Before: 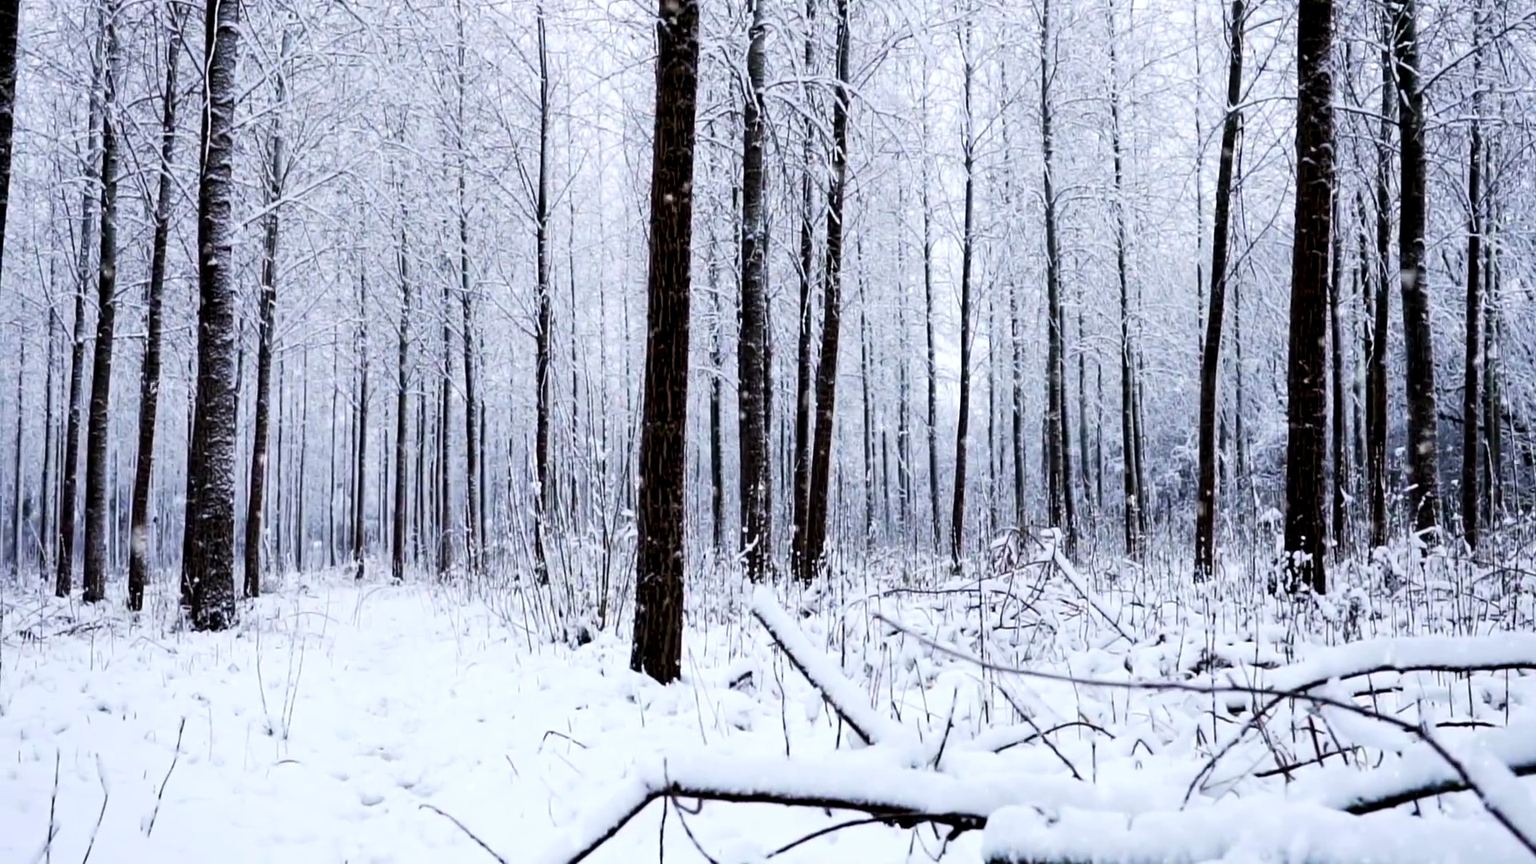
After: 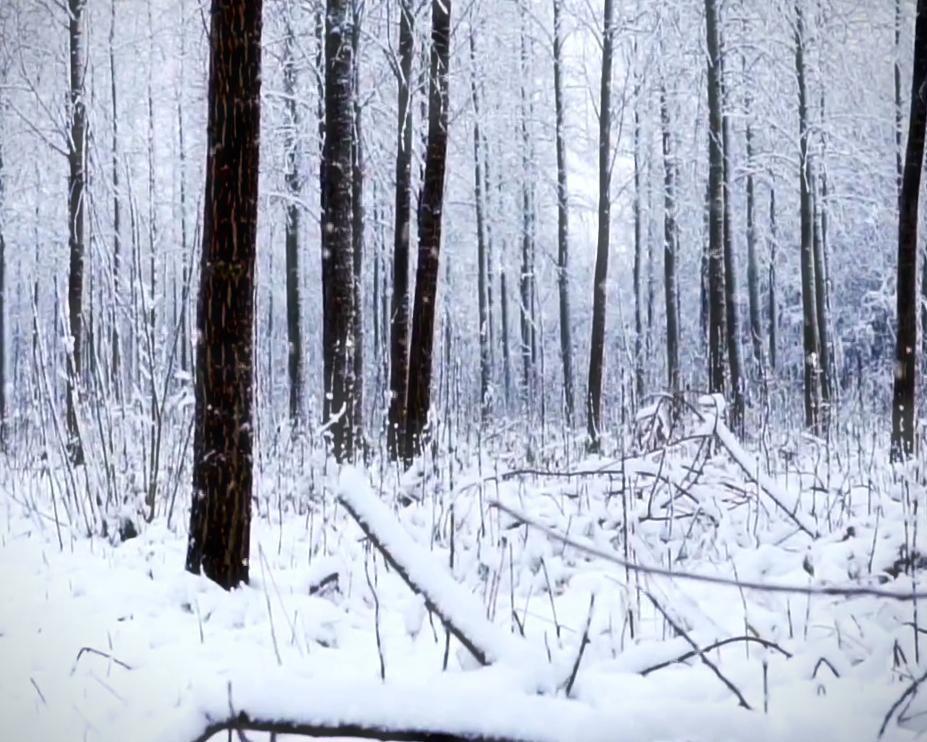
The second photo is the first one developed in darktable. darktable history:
haze removal: strength -0.09, distance 0.358, compatibility mode true, adaptive false
vignetting: fall-off start 97.23%, saturation -0.024, center (-0.033, -0.042), width/height ratio 1.179, unbound false
crop: left 31.379%, top 24.658%, right 20.326%, bottom 6.628%
color balance rgb: perceptual saturation grading › global saturation 20%, perceptual saturation grading › highlights -25%, perceptual saturation grading › shadows 50%
